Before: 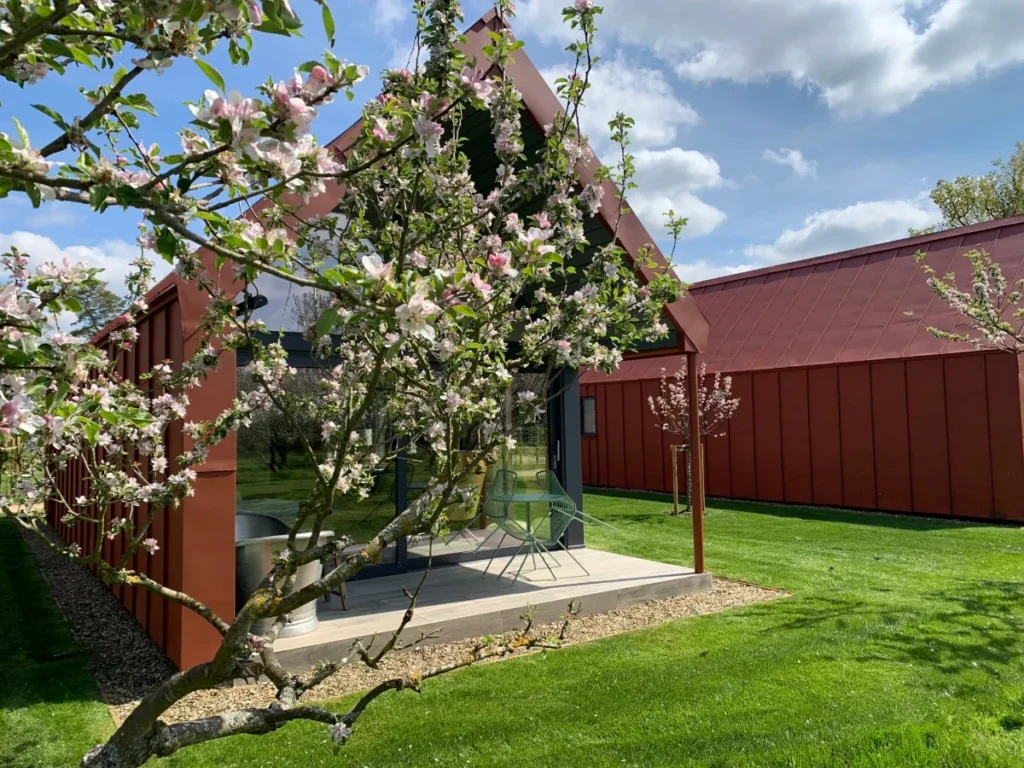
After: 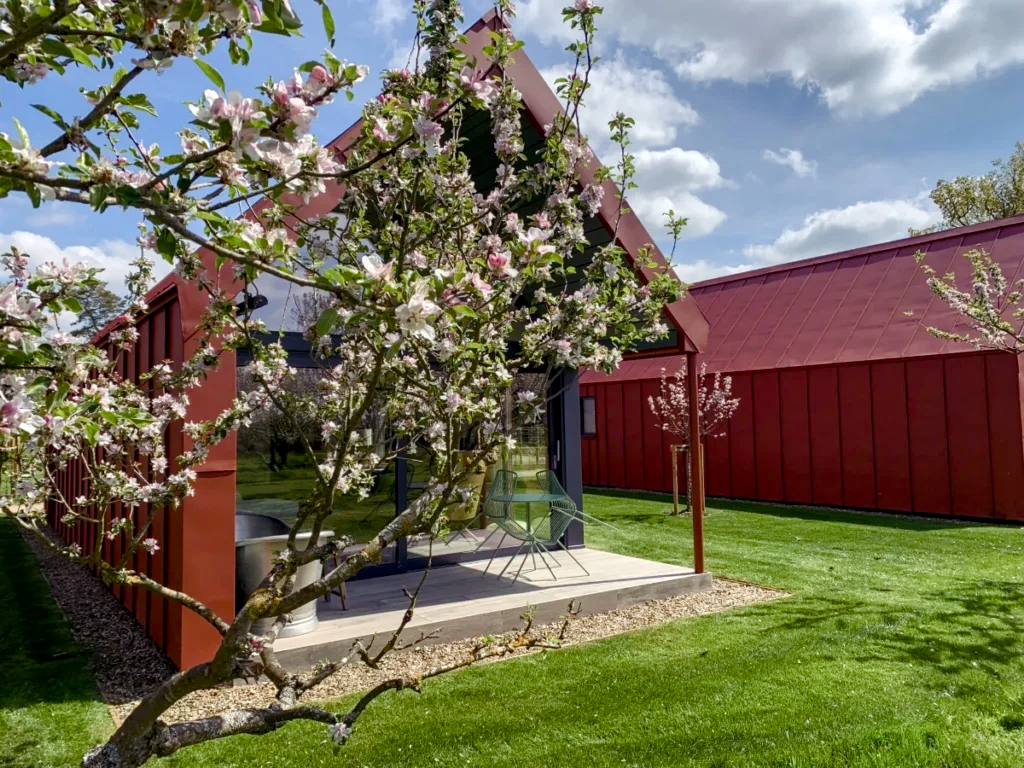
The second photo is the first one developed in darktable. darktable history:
local contrast: on, module defaults
color balance rgb: shadows lift › luminance 0.705%, shadows lift › chroma 6.901%, shadows lift › hue 298.71°, highlights gain › chroma 0.133%, highlights gain › hue 332.55°, perceptual saturation grading › global saturation 20%, perceptual saturation grading › highlights -48.896%, perceptual saturation grading › shadows 24.154%
